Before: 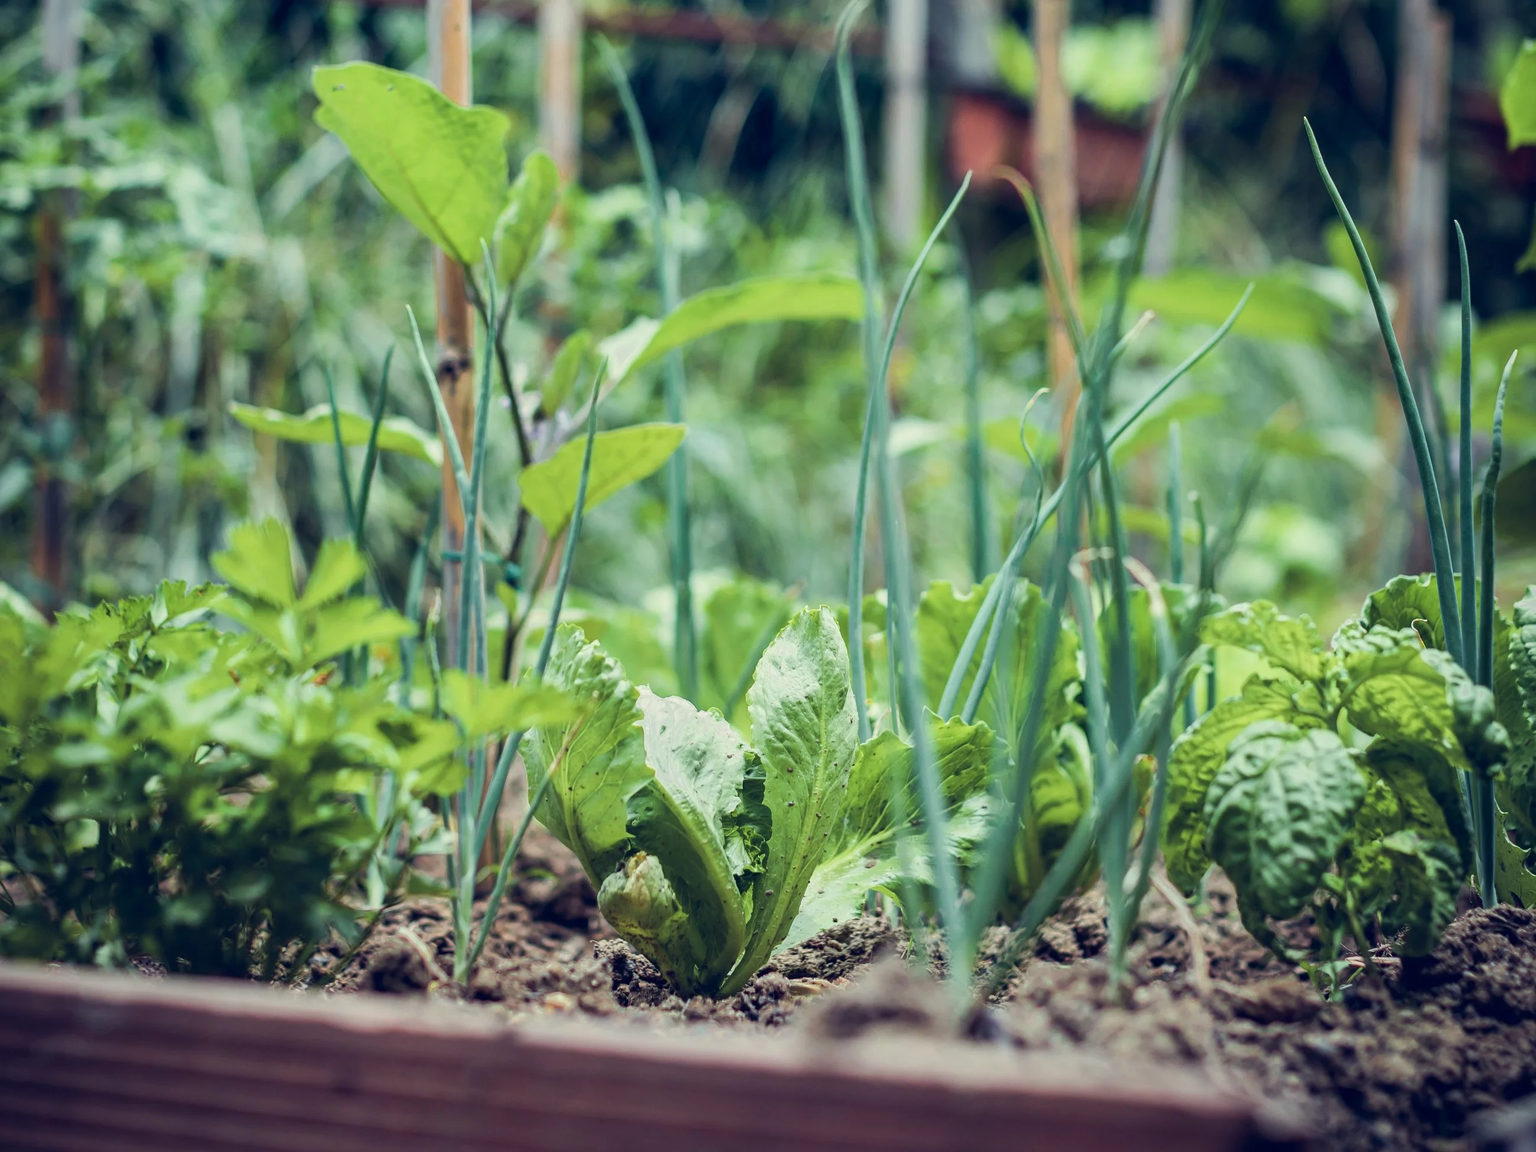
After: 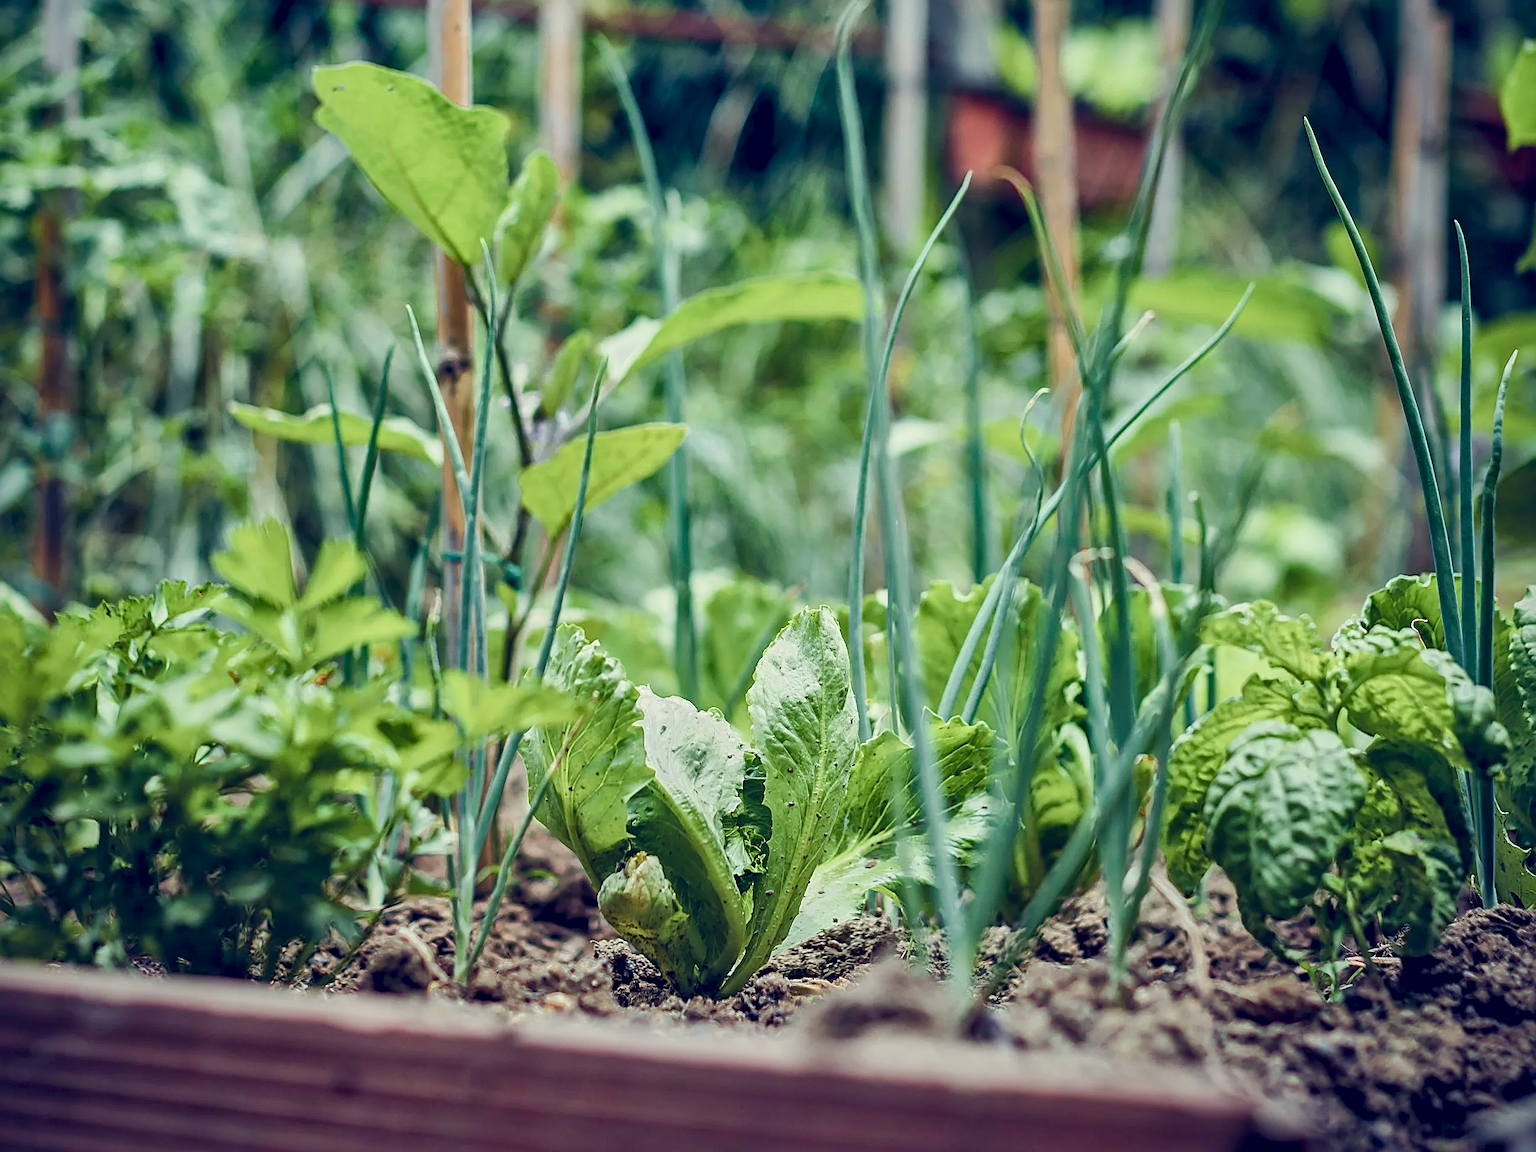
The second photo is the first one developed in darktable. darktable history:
color balance rgb: global offset › hue 172.03°, perceptual saturation grading › global saturation 13.798%, perceptual saturation grading › highlights -25.078%, perceptual saturation grading › shadows 25.754%, contrast -10.463%
sharpen: amount 0.911
local contrast: mode bilateral grid, contrast 20, coarseness 50, detail 157%, midtone range 0.2
